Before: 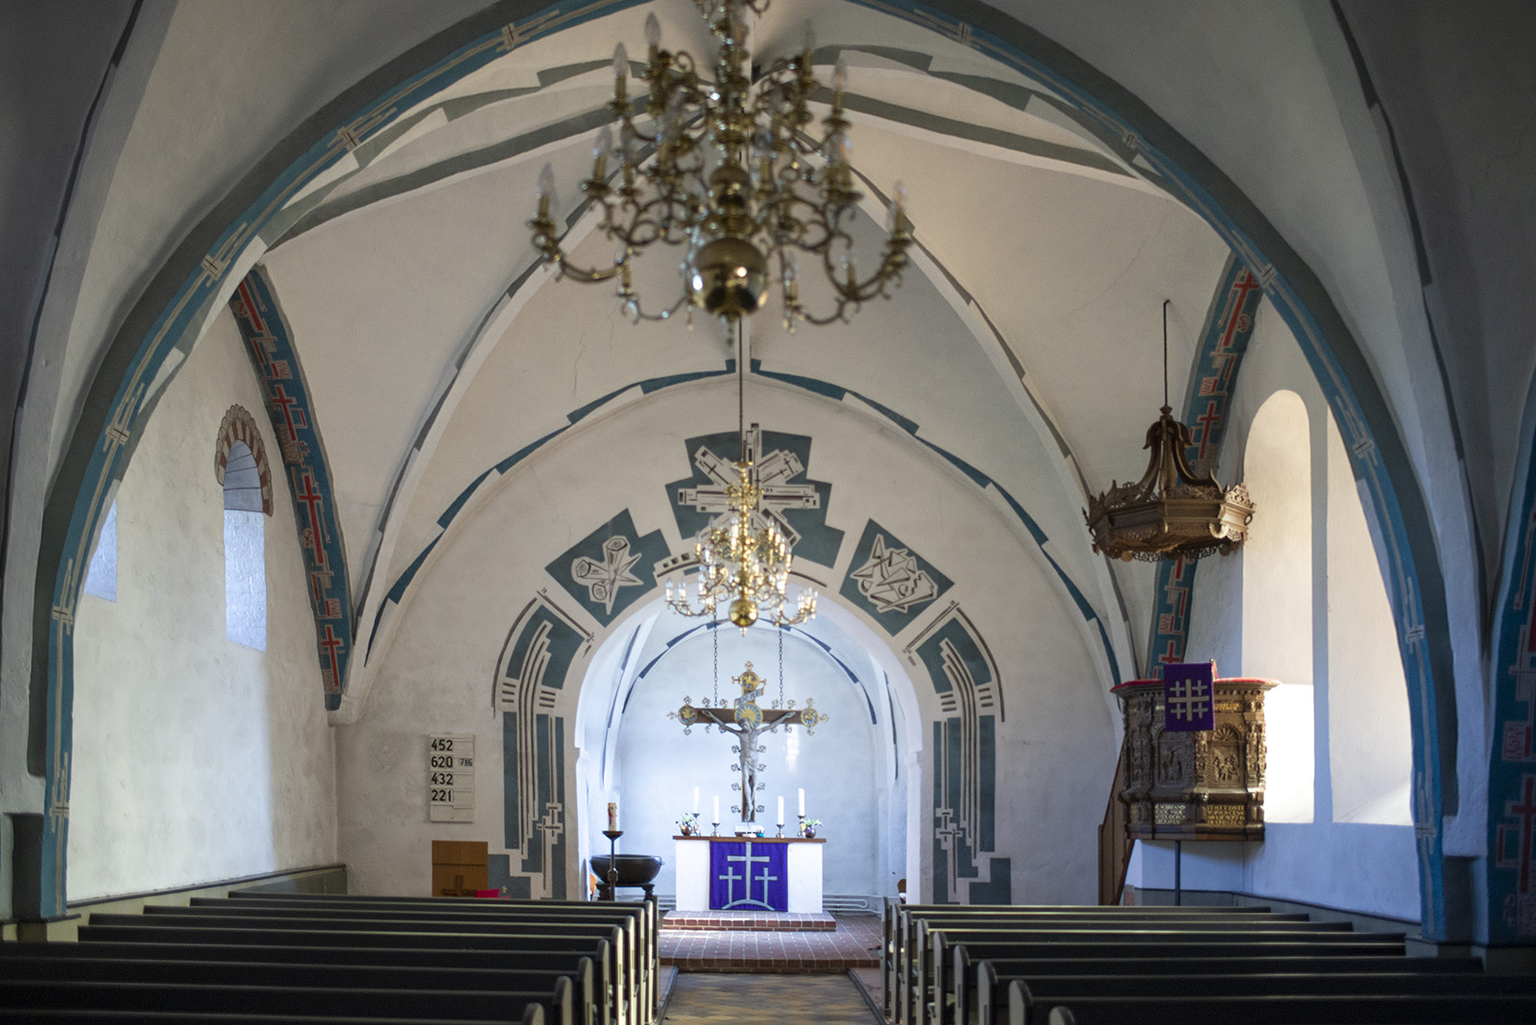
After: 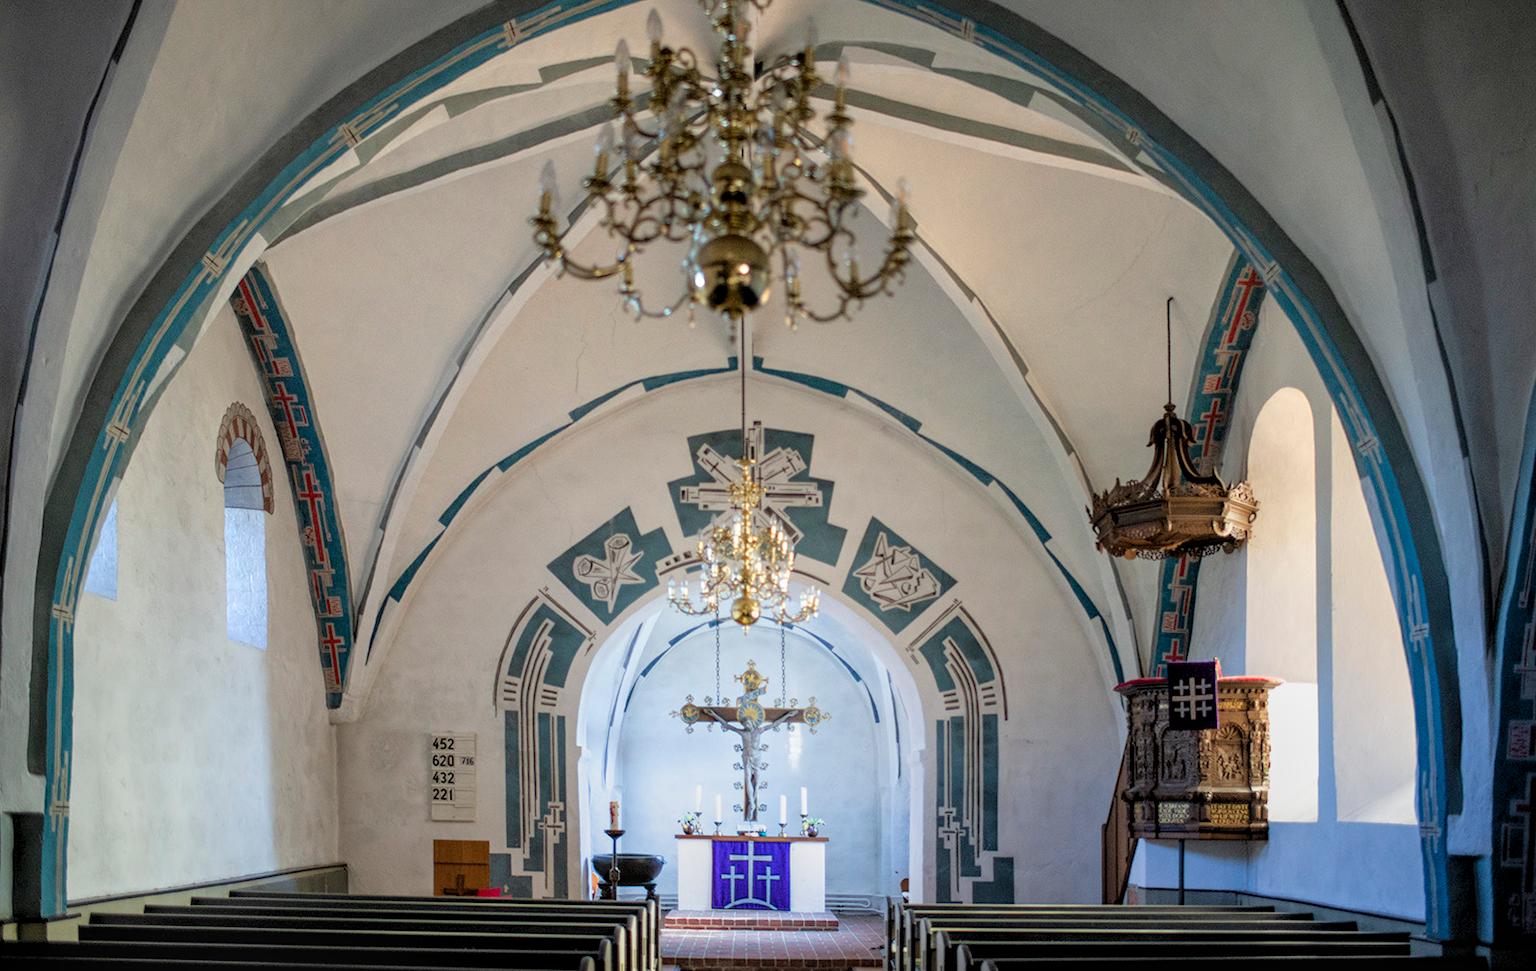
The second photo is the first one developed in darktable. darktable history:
local contrast: on, module defaults
exposure: exposure 0.2 EV, compensate highlight preservation false
crop: top 0.448%, right 0.264%, bottom 5.045%
graduated density: rotation -180°, offset 24.95
tone curve: curves: ch0 [(0.047, 0) (0.292, 0.352) (0.657, 0.678) (1, 0.958)], color space Lab, linked channels, preserve colors none
